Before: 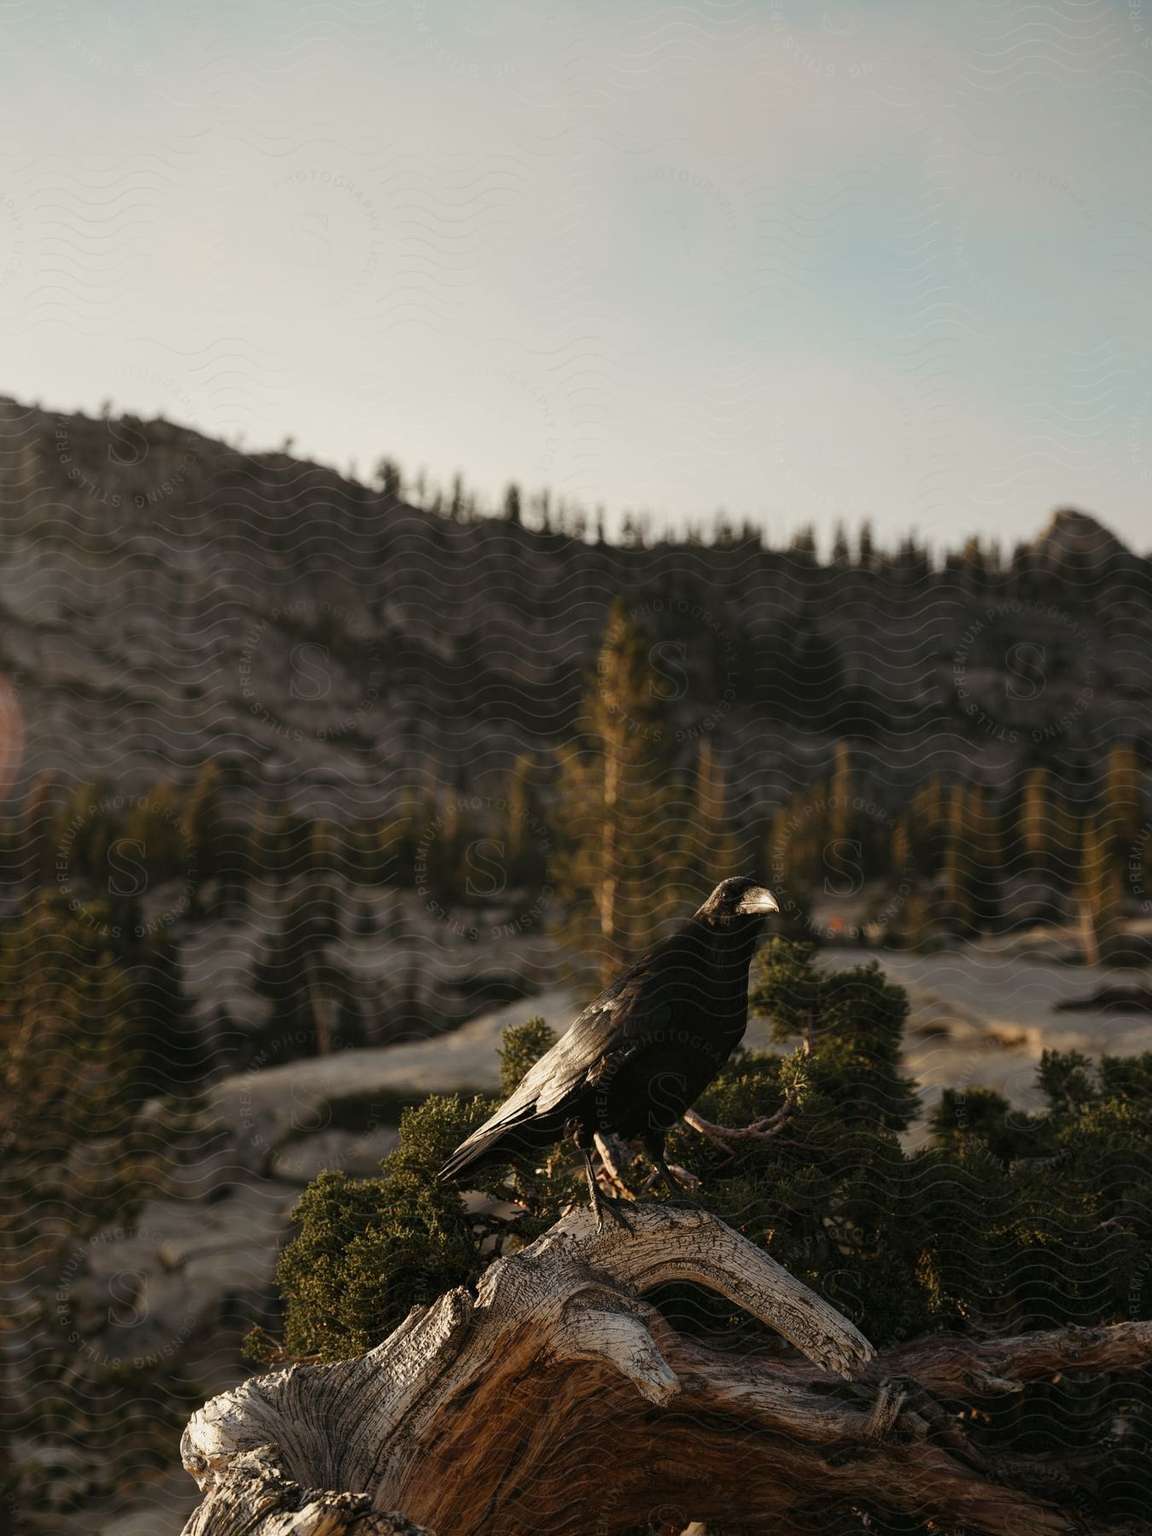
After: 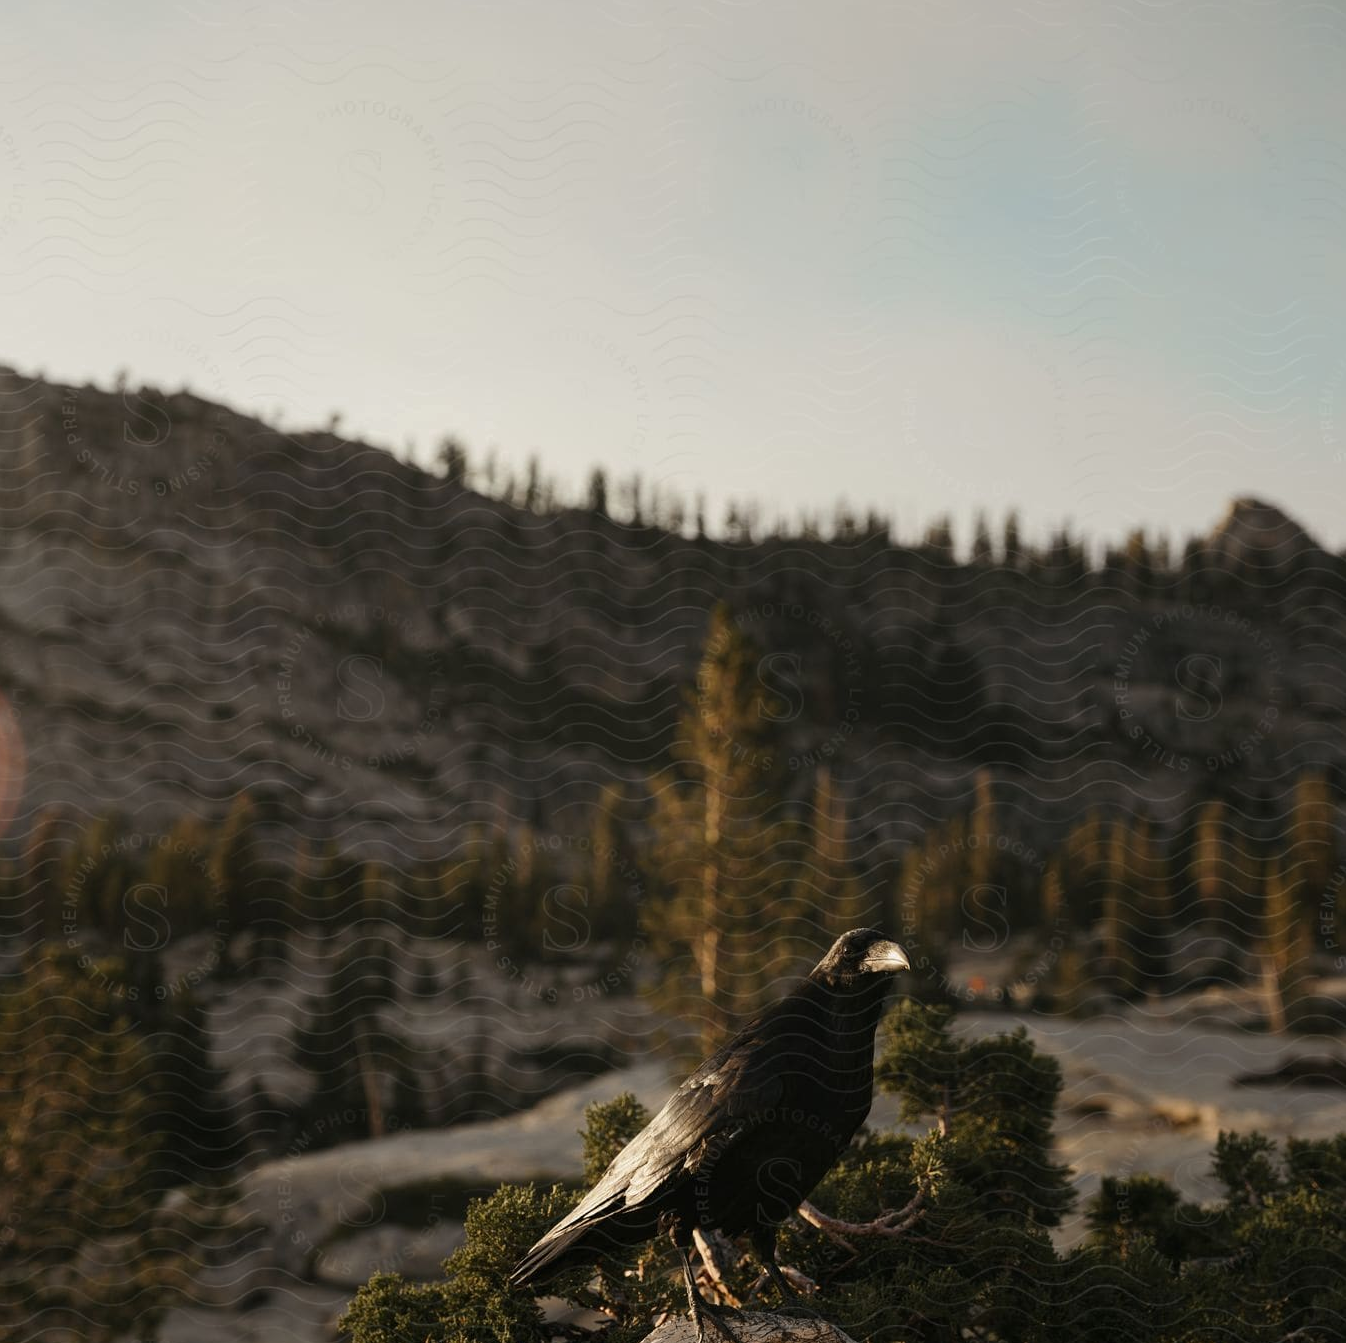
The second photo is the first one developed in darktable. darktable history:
tone equalizer: edges refinement/feathering 500, mask exposure compensation -1.57 EV, preserve details no
crop: left 0.239%, top 5.503%, bottom 19.848%
